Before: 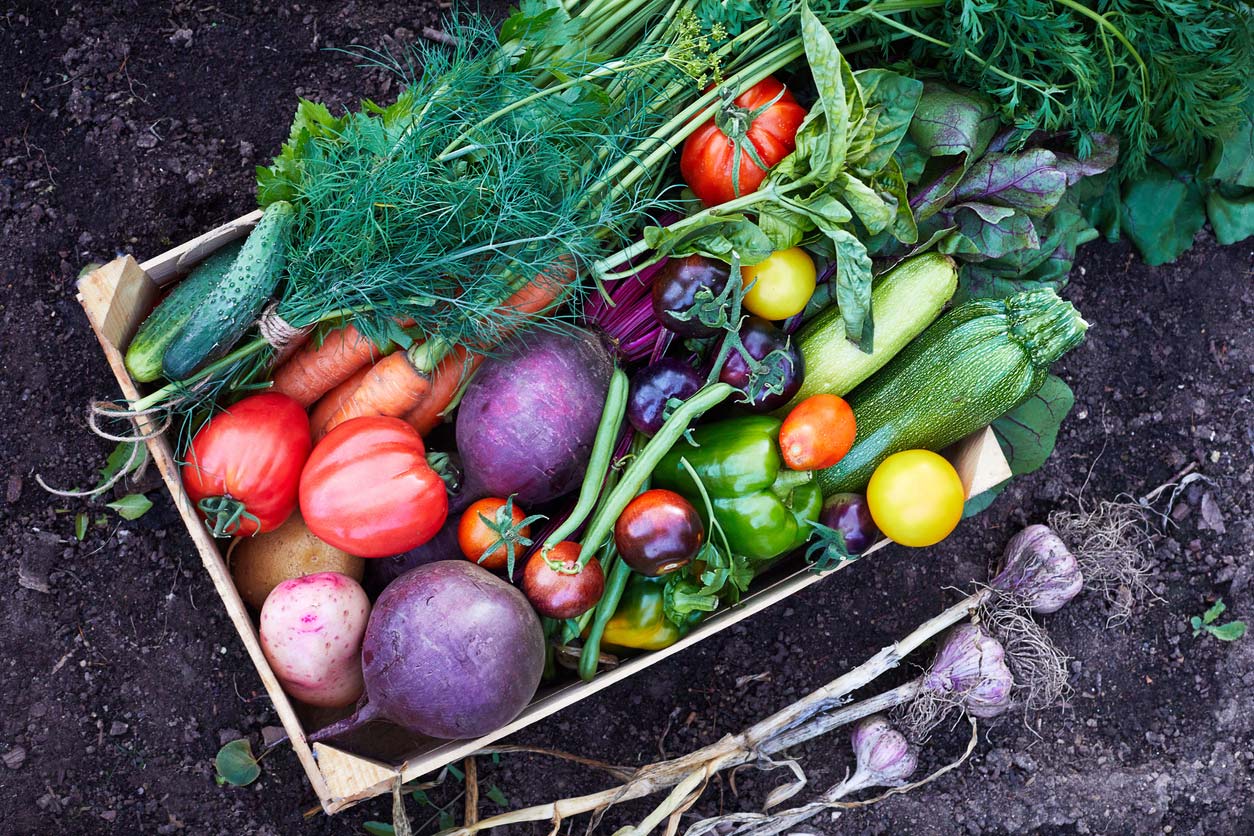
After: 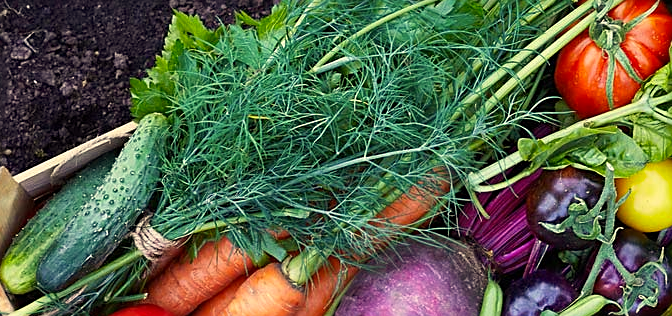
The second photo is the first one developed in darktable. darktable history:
color correction: highlights a* 2.72, highlights b* 22.8
sharpen: on, module defaults
crop: left 10.121%, top 10.631%, right 36.218%, bottom 51.526%
white balance: emerald 1
